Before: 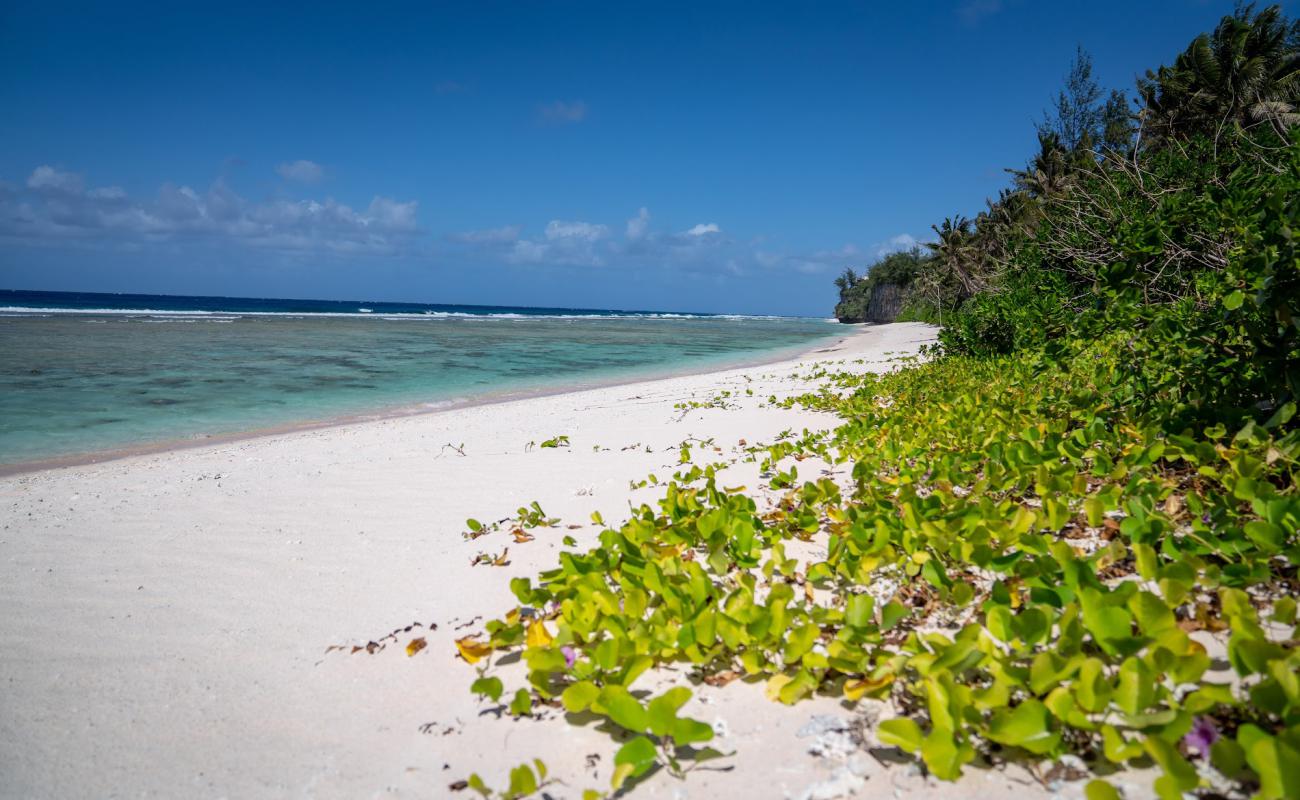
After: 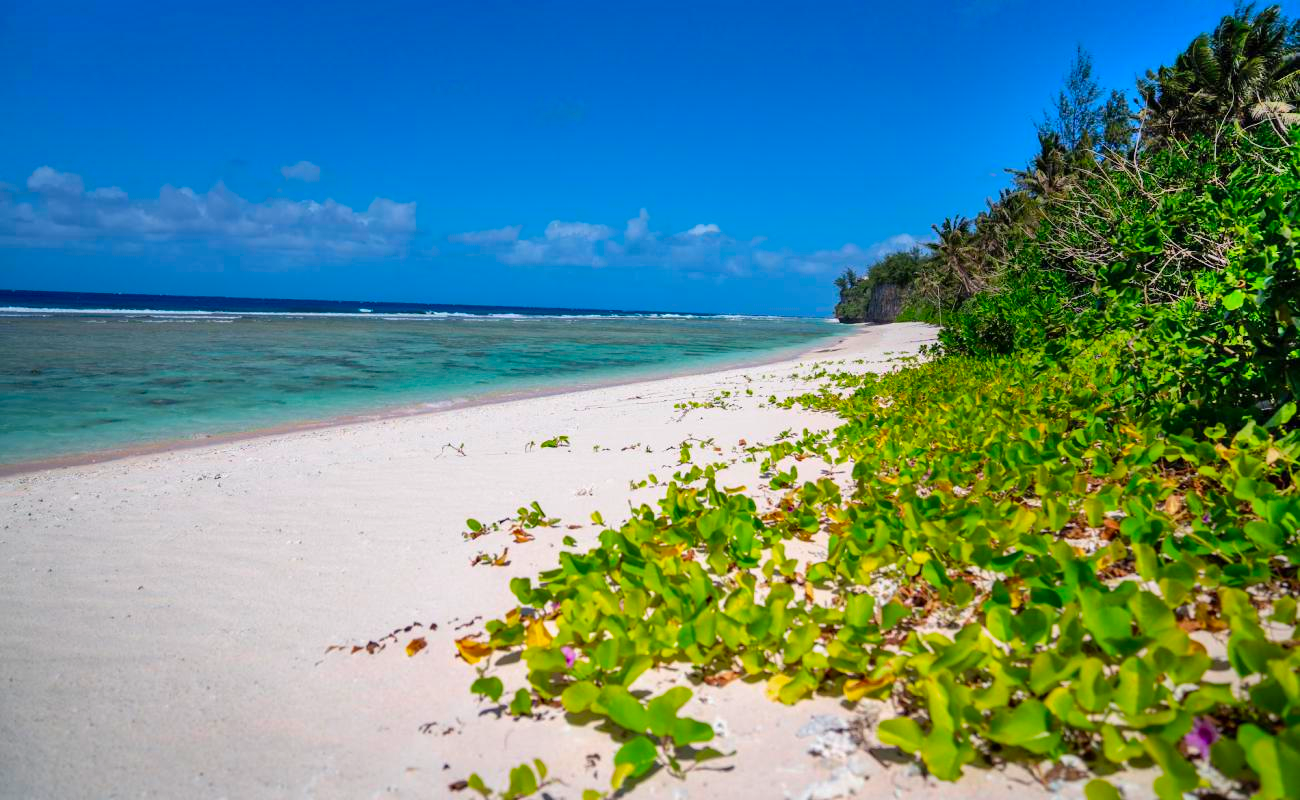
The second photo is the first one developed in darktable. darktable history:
color contrast: green-magenta contrast 1.69, blue-yellow contrast 1.49
shadows and highlights: shadows 75, highlights -25, soften with gaussian
